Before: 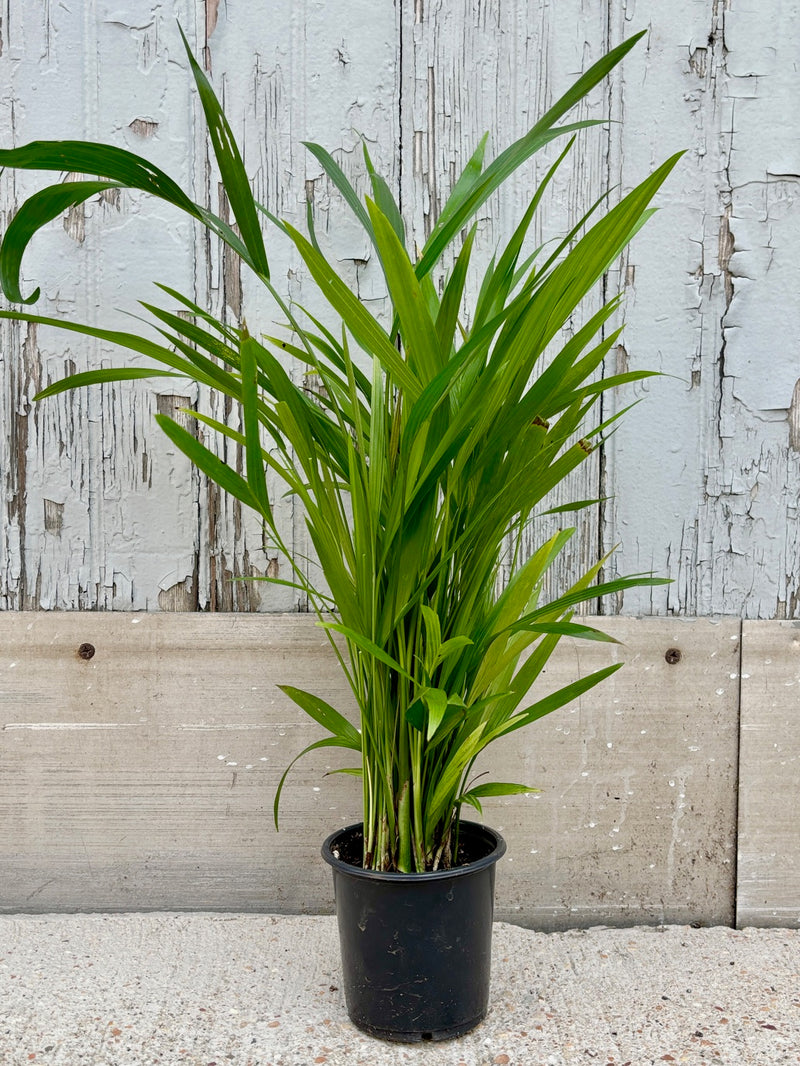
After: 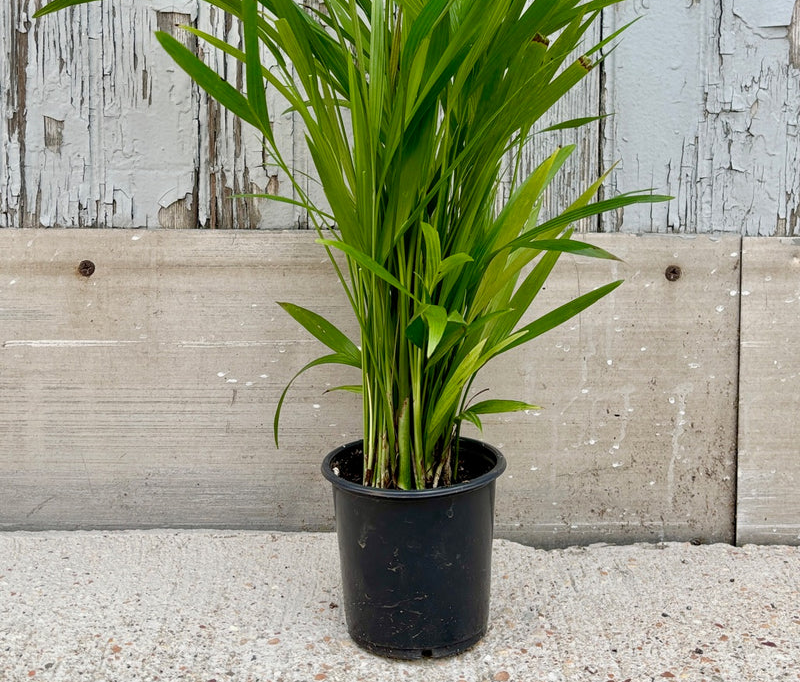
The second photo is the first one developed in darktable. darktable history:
crop and rotate: top 35.984%
